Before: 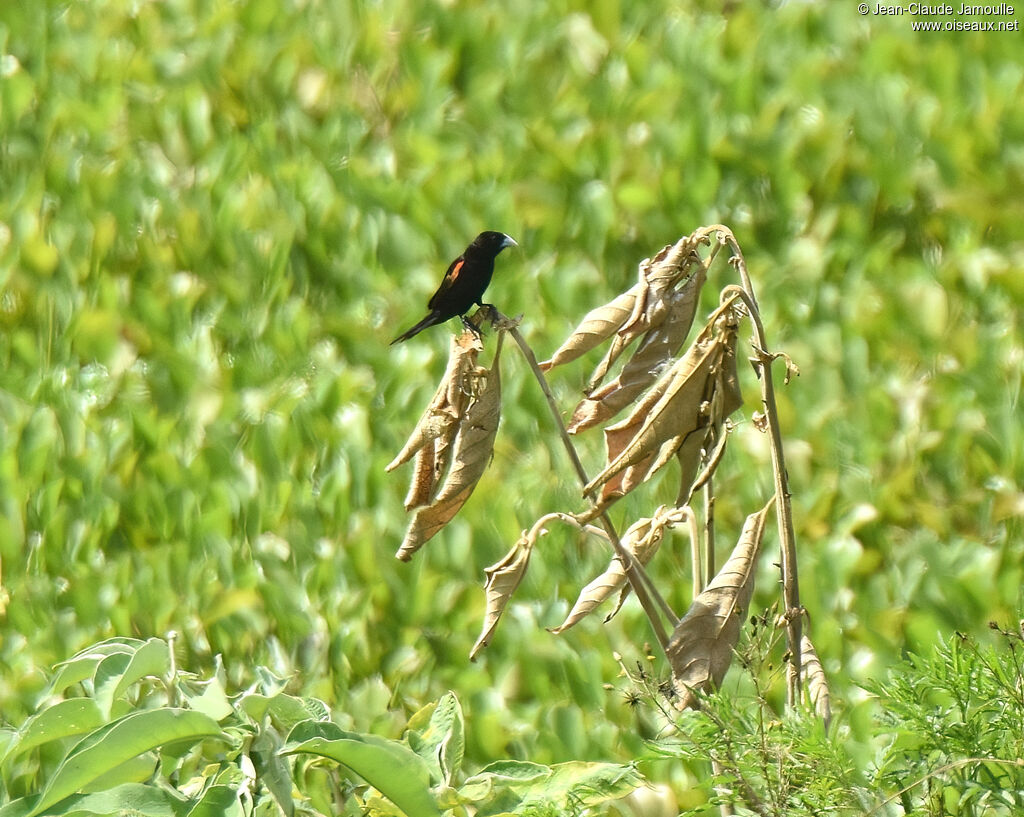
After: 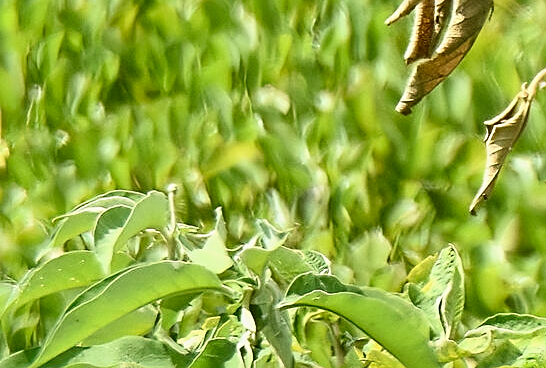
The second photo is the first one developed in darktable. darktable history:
crop and rotate: top 54.778%, right 46.61%, bottom 0.159%
contrast brightness saturation: contrast 0.2, brightness -0.11, saturation 0.1
color balance: mode lift, gamma, gain (sRGB), lift [1.04, 1, 1, 0.97], gamma [1.01, 1, 1, 0.97], gain [0.96, 1, 1, 0.97]
sharpen: on, module defaults
